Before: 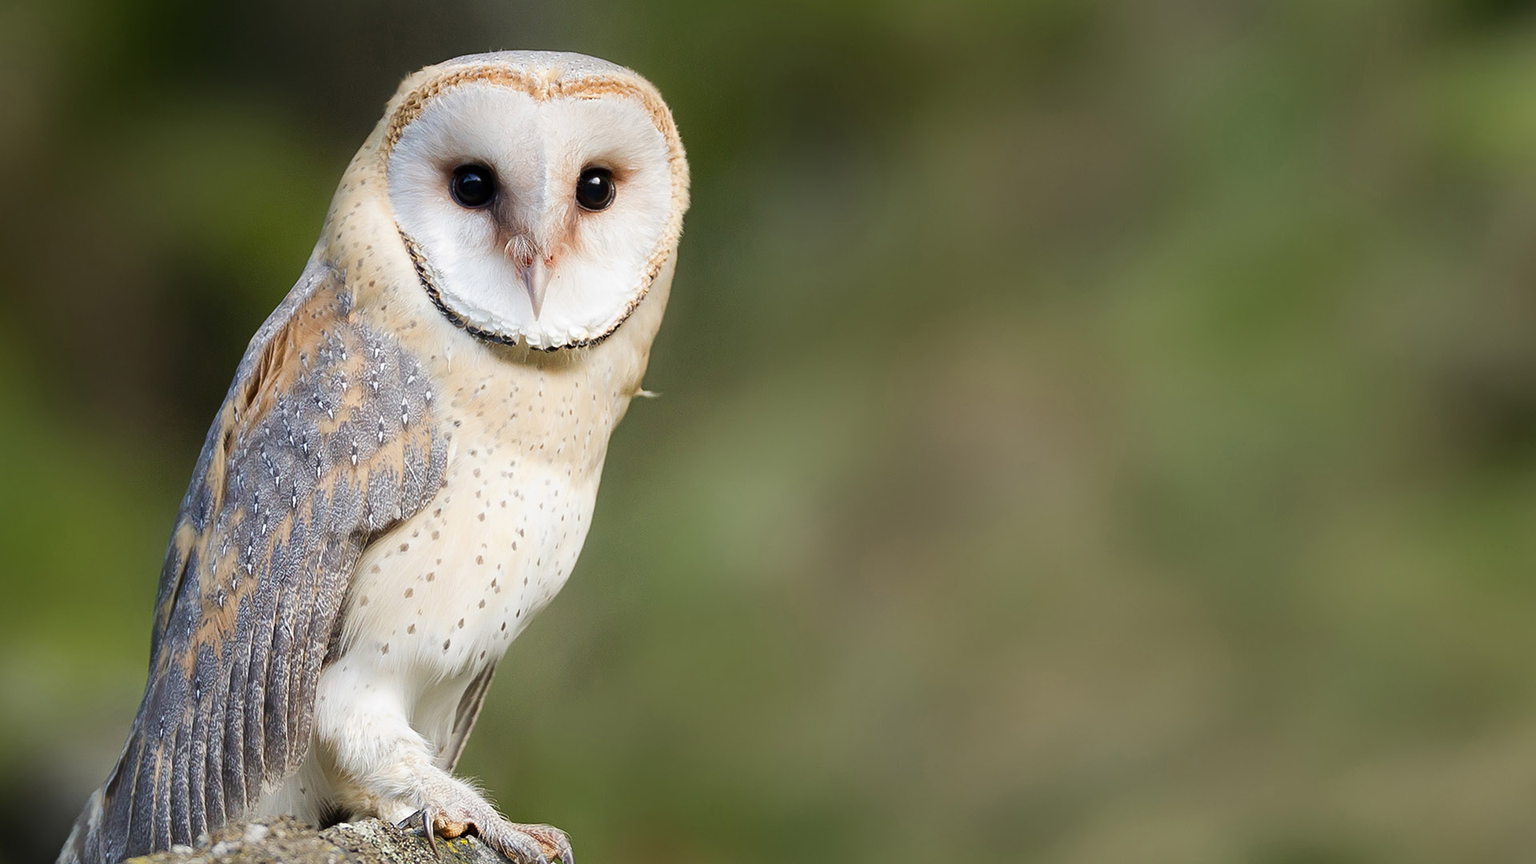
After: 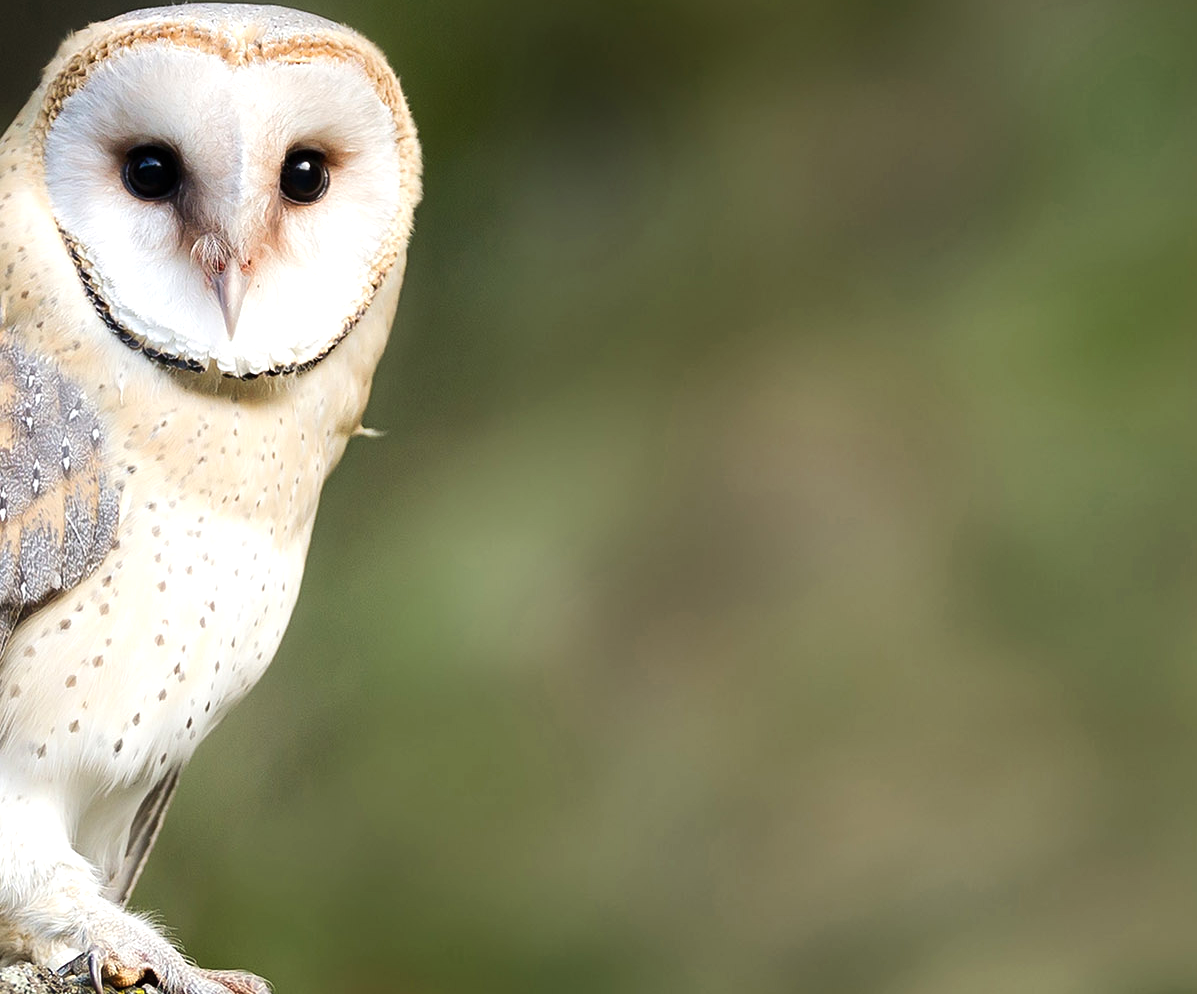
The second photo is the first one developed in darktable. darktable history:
tone equalizer: -8 EV -0.417 EV, -7 EV -0.389 EV, -6 EV -0.333 EV, -5 EV -0.222 EV, -3 EV 0.222 EV, -2 EV 0.333 EV, -1 EV 0.389 EV, +0 EV 0.417 EV, edges refinement/feathering 500, mask exposure compensation -1.57 EV, preserve details no
crop and rotate: left 22.918%, top 5.629%, right 14.711%, bottom 2.247%
